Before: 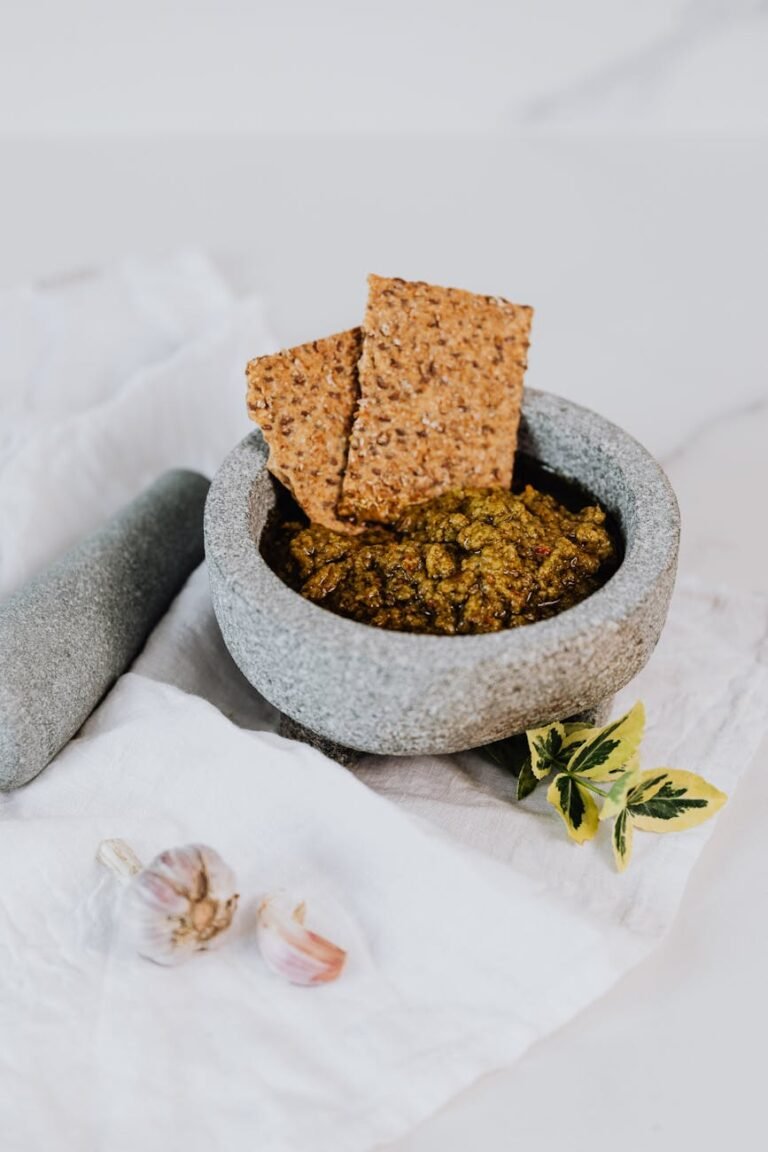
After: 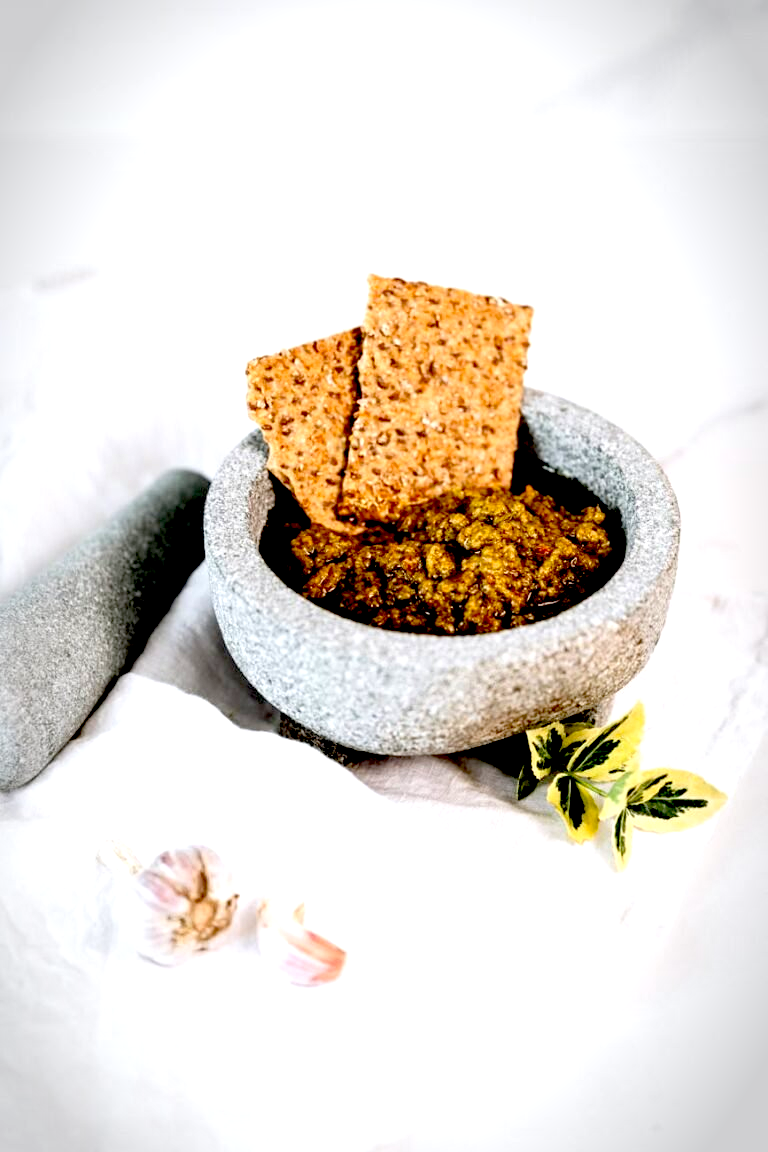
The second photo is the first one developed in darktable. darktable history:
vignetting: automatic ratio true
exposure: black level correction 0.035, exposure 0.9 EV, compensate highlight preservation false
